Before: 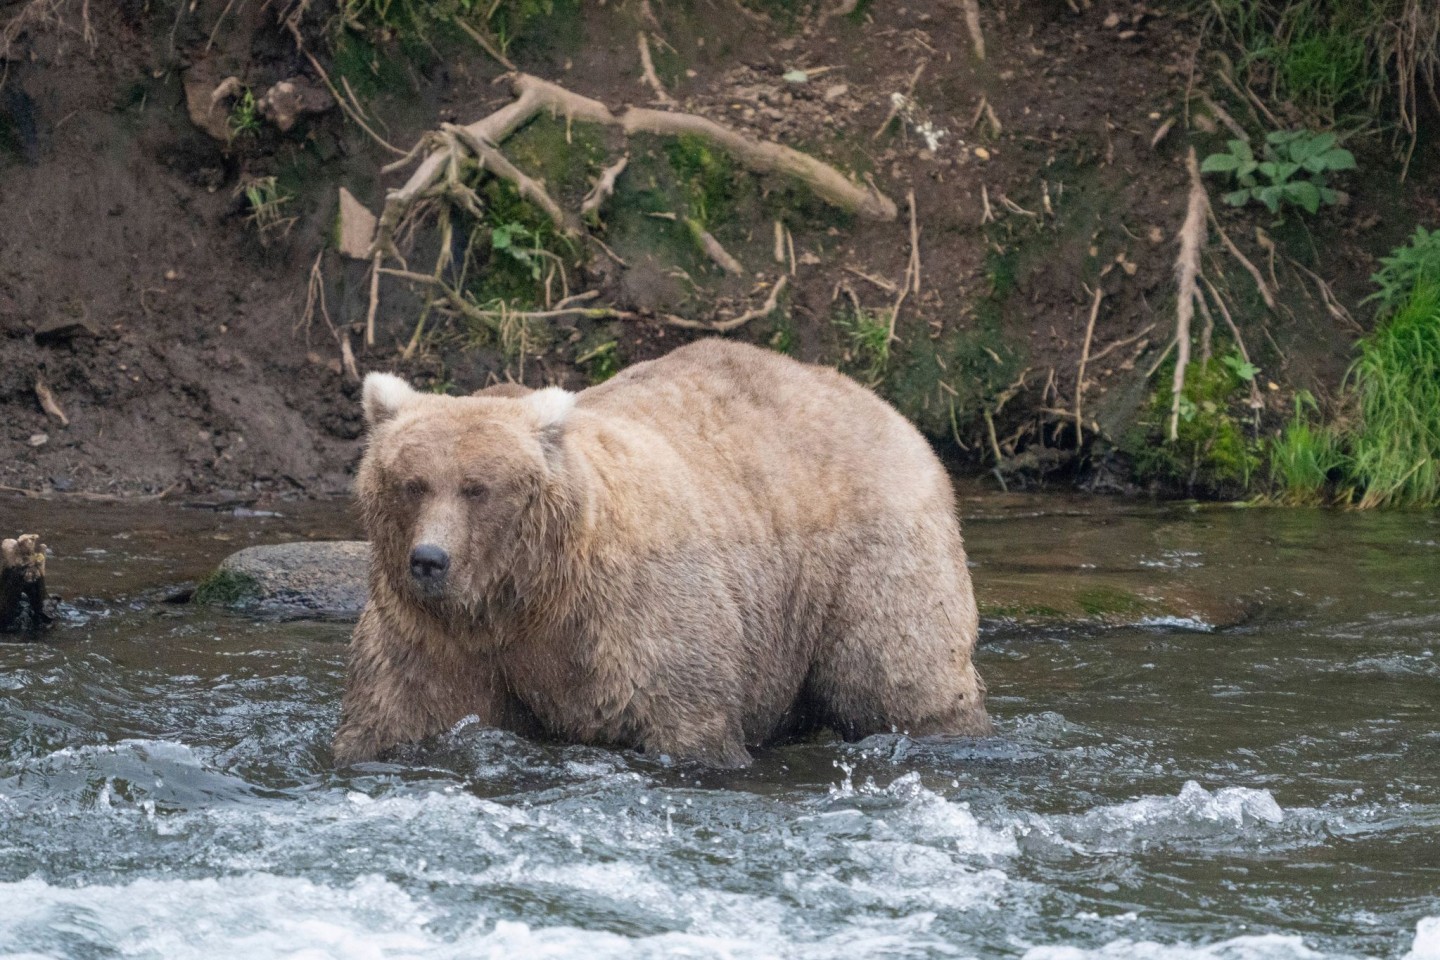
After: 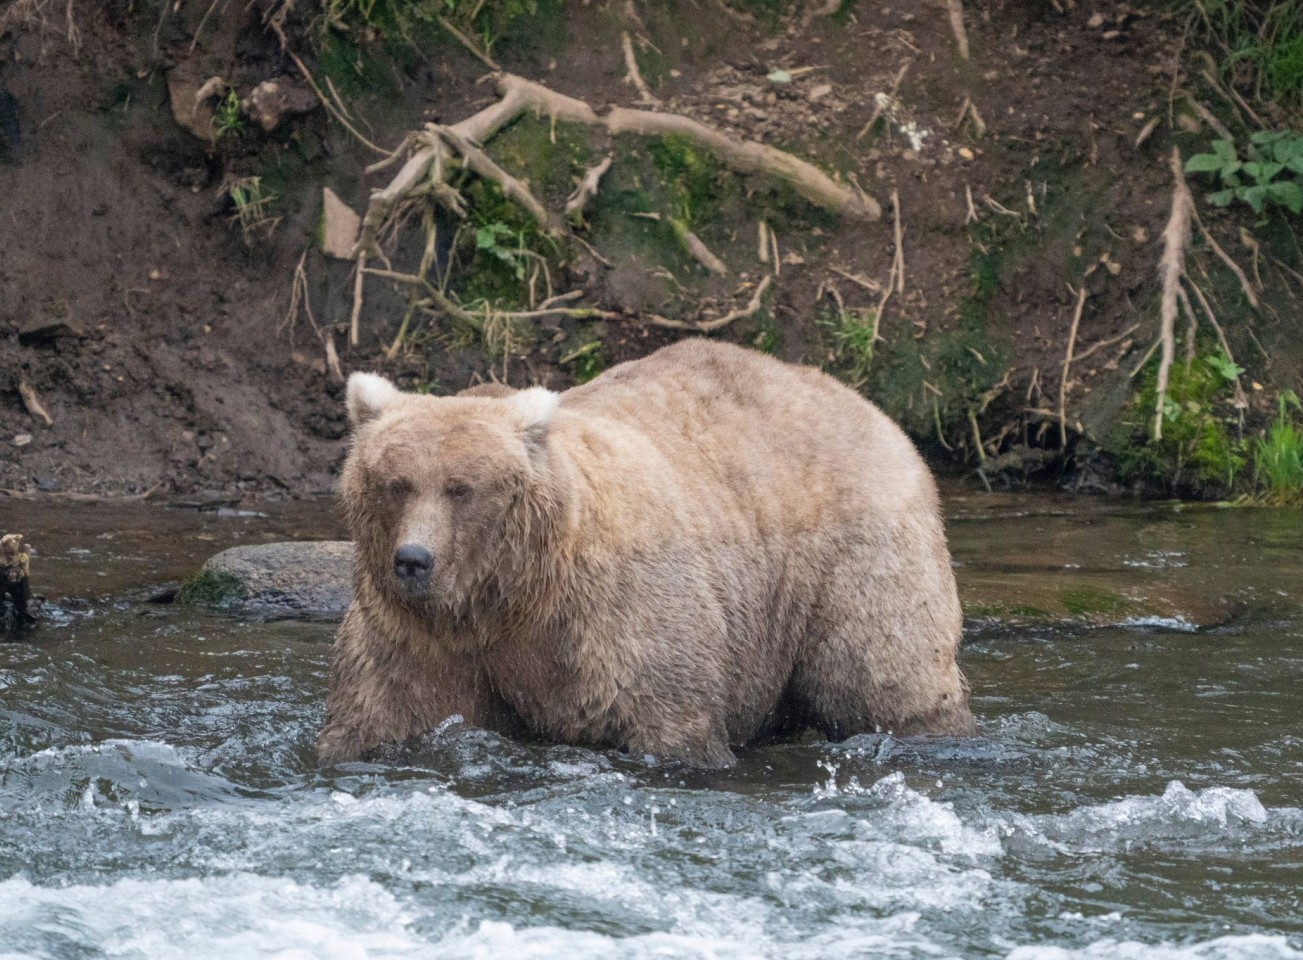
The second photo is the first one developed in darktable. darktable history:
crop and rotate: left 1.122%, right 8.333%
tone equalizer: edges refinement/feathering 500, mask exposure compensation -1.57 EV, preserve details no
